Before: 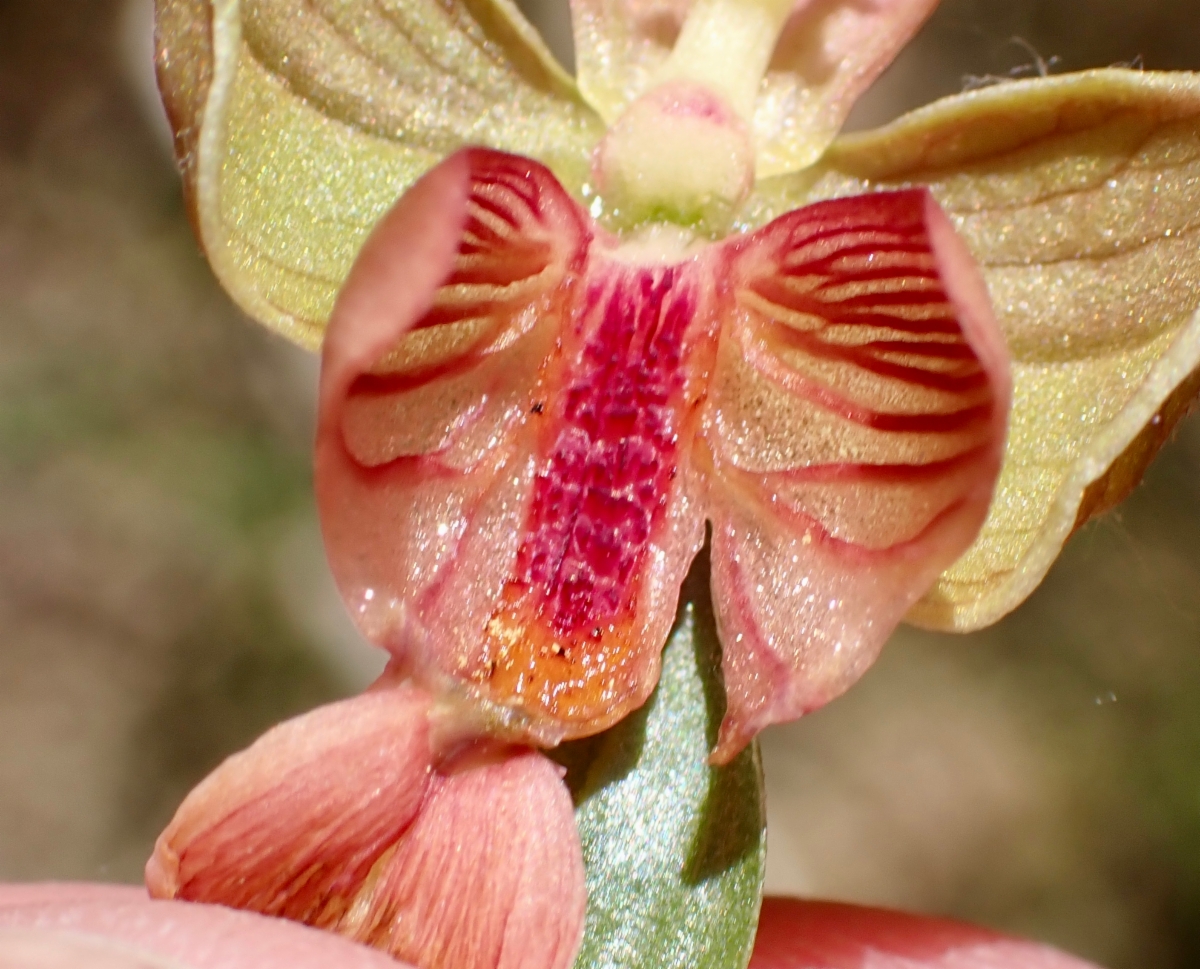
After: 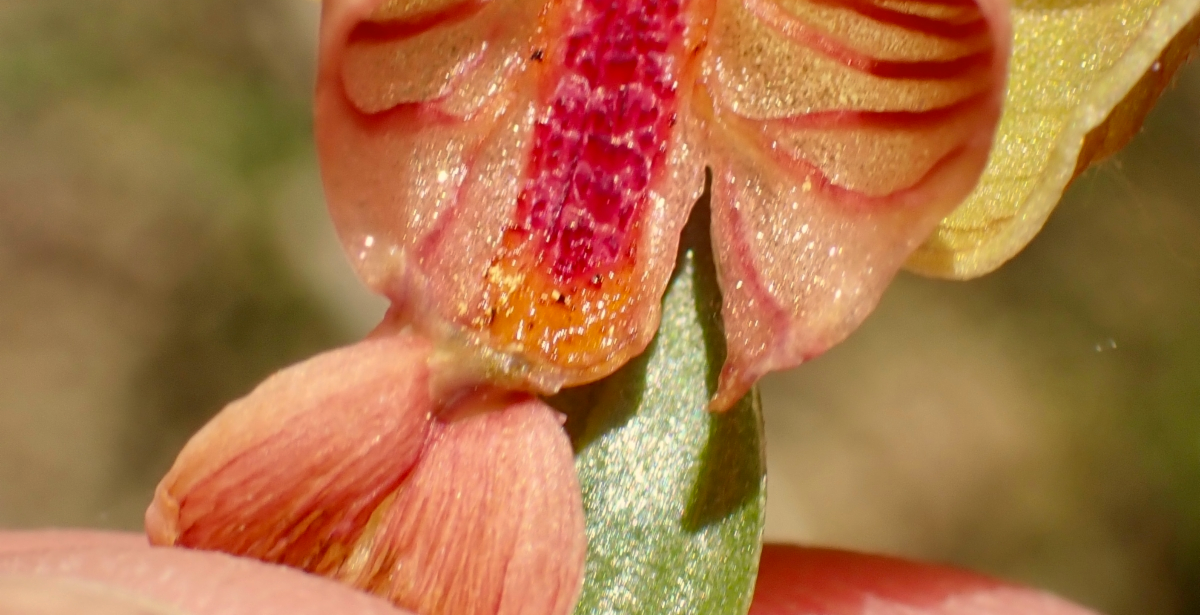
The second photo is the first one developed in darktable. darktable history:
crop and rotate: top 36.466%
color correction: highlights a* 1.47, highlights b* 17.35
shadows and highlights: on, module defaults
